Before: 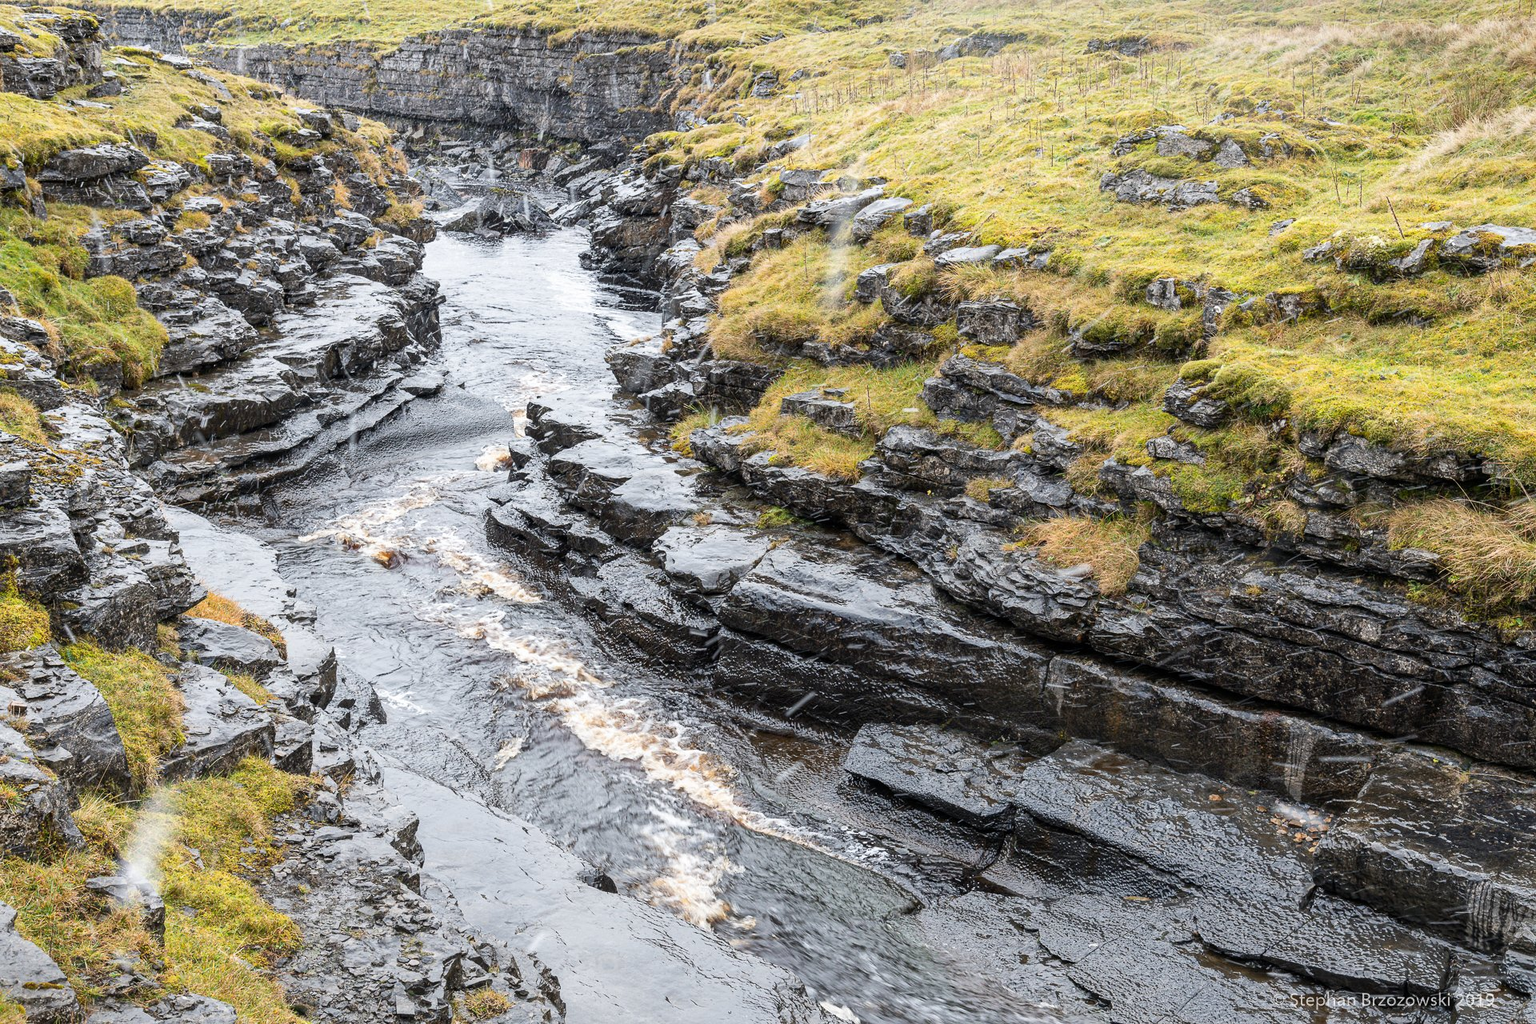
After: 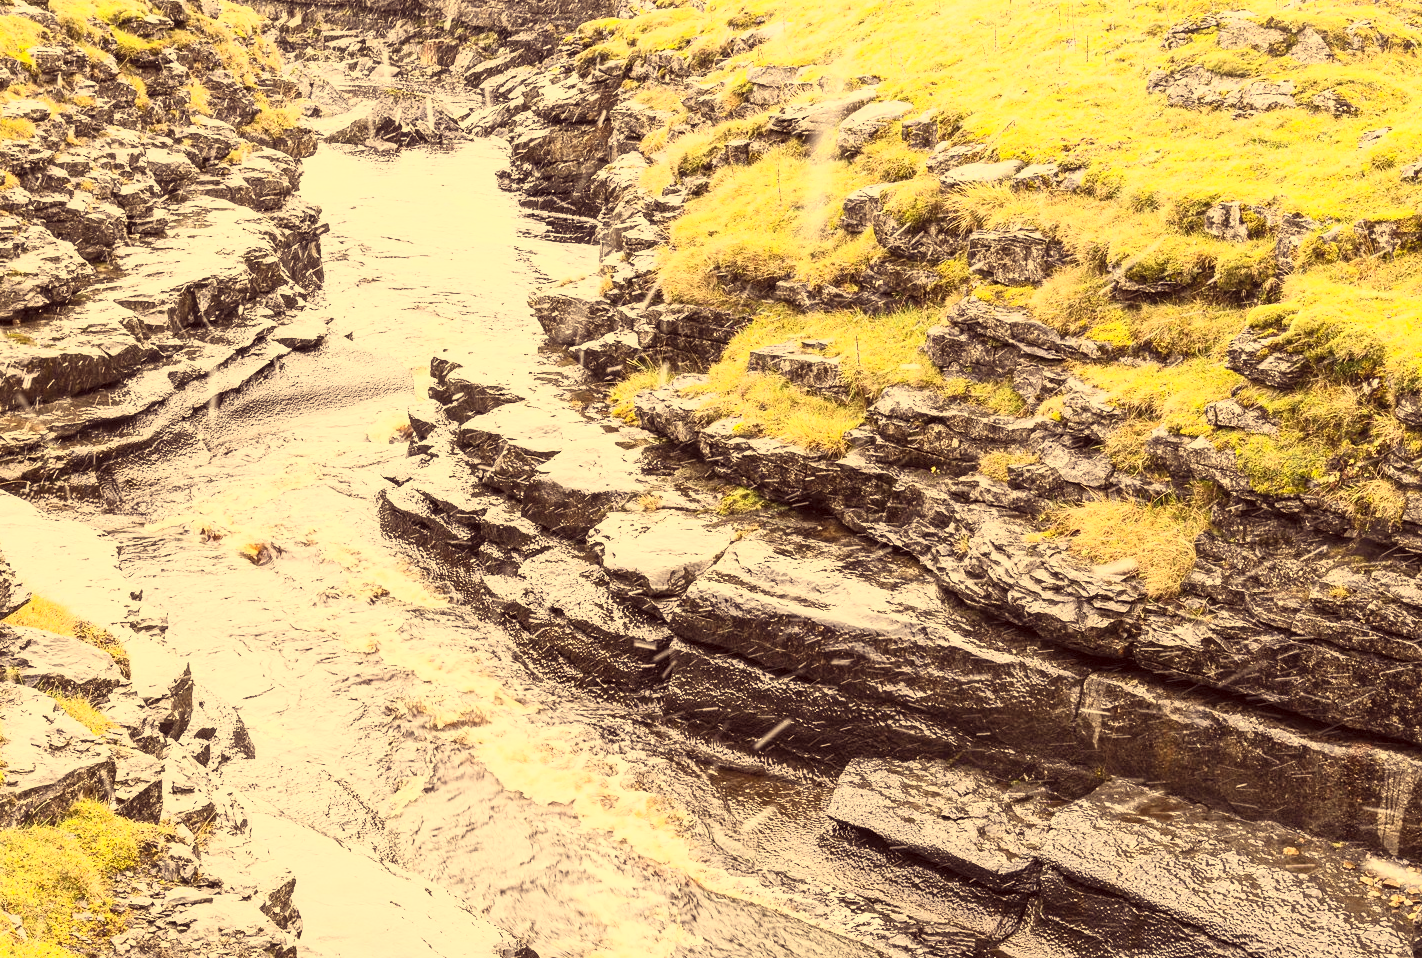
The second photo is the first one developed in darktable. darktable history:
color correction: highlights a* 10.1, highlights b* 39.19, shadows a* 14.59, shadows b* 3.53
contrast brightness saturation: contrast 0.42, brightness 0.559, saturation -0.186
crop and rotate: left 11.892%, top 11.45%, right 14.018%, bottom 13.644%
